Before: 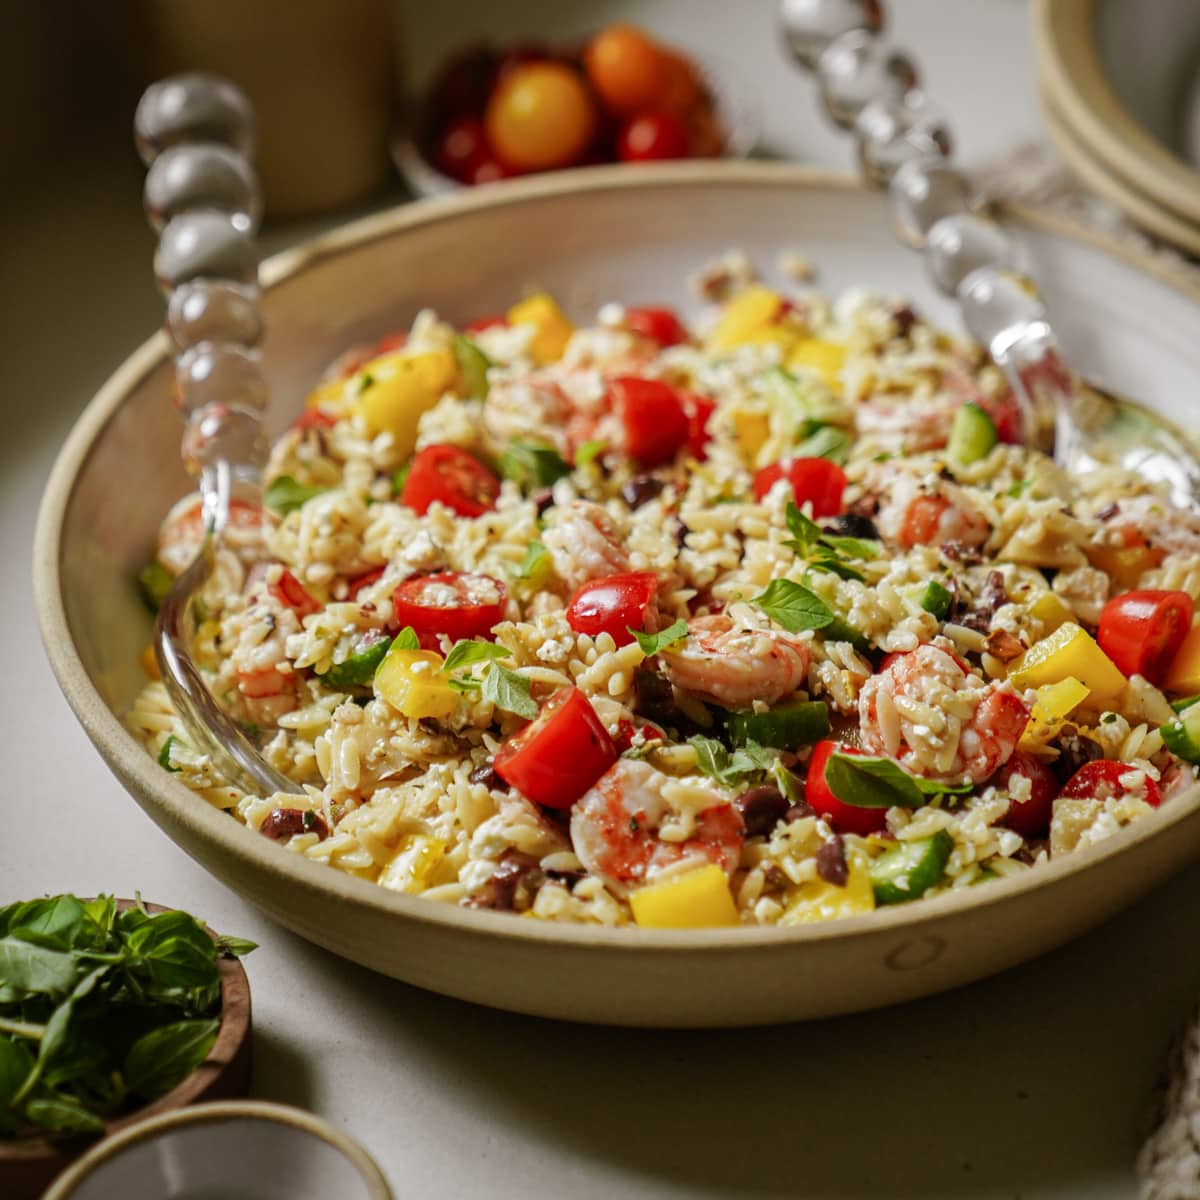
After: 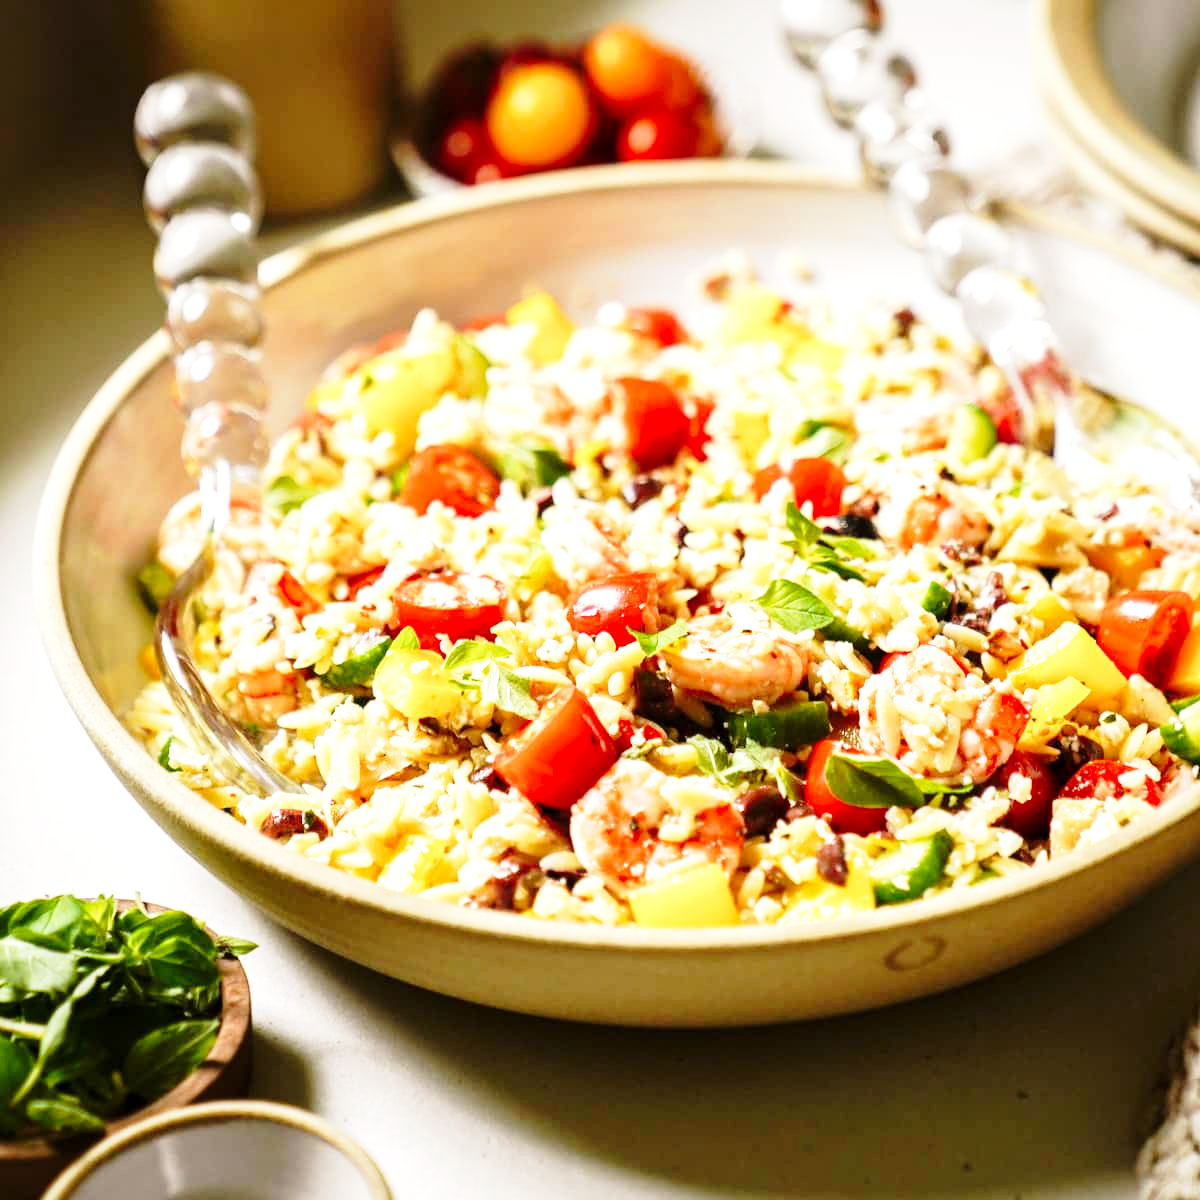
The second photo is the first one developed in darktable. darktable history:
exposure: black level correction 0.001, exposure 0.965 EV, compensate highlight preservation false
base curve: curves: ch0 [(0, 0) (0.028, 0.03) (0.121, 0.232) (0.46, 0.748) (0.859, 0.968) (1, 1)], preserve colors none
